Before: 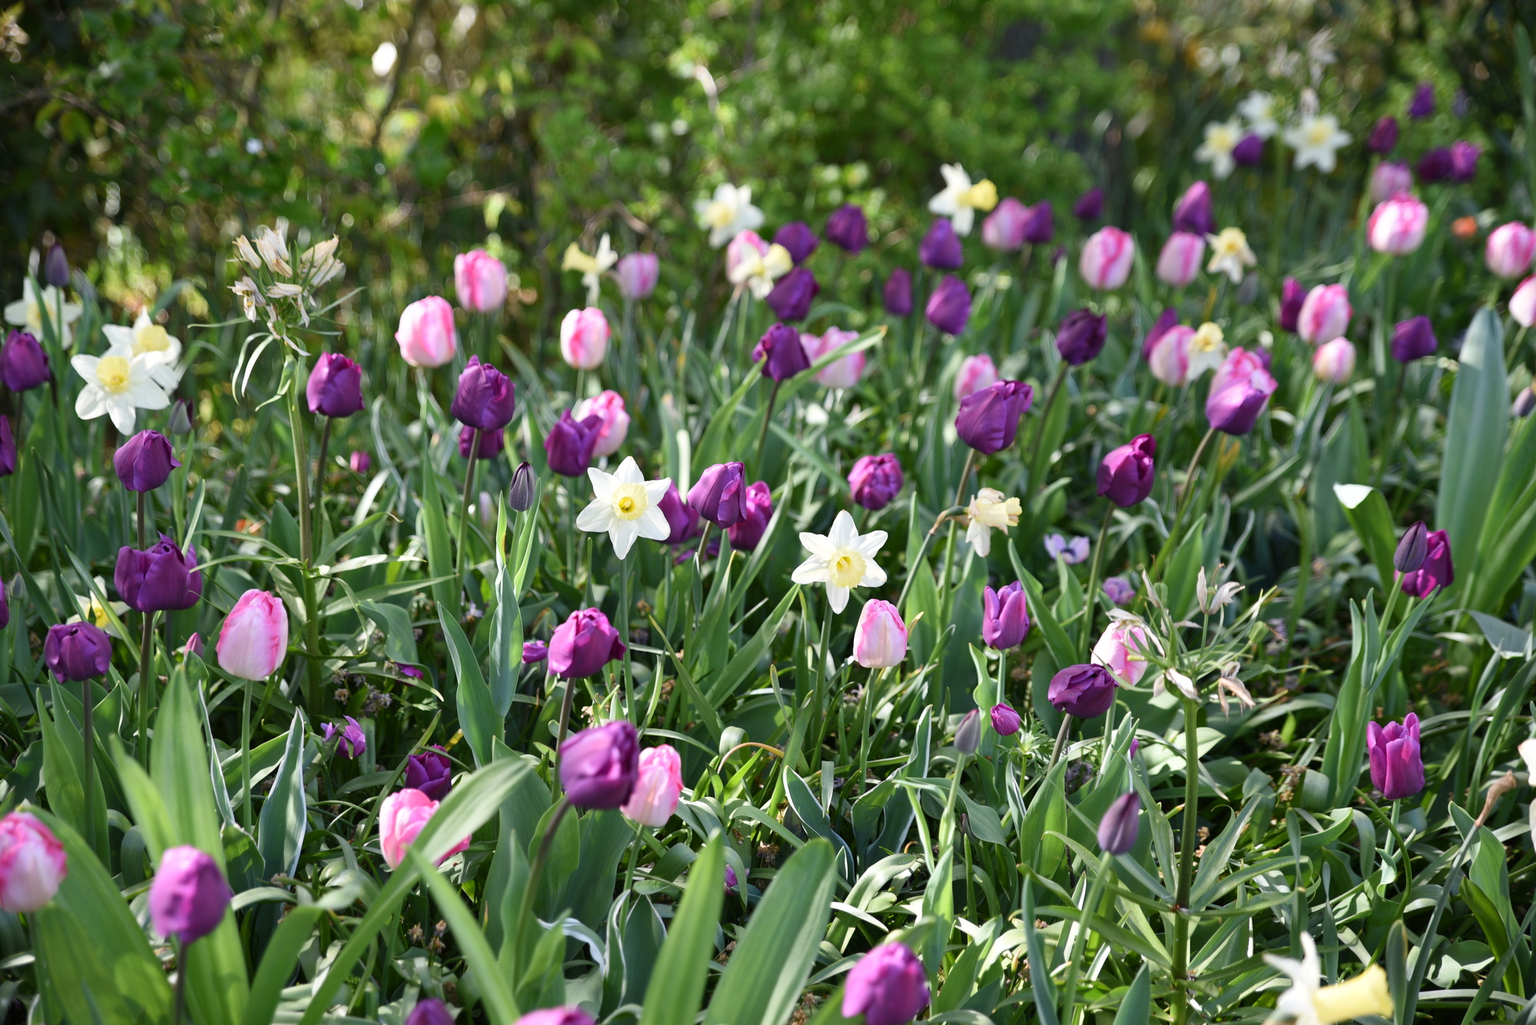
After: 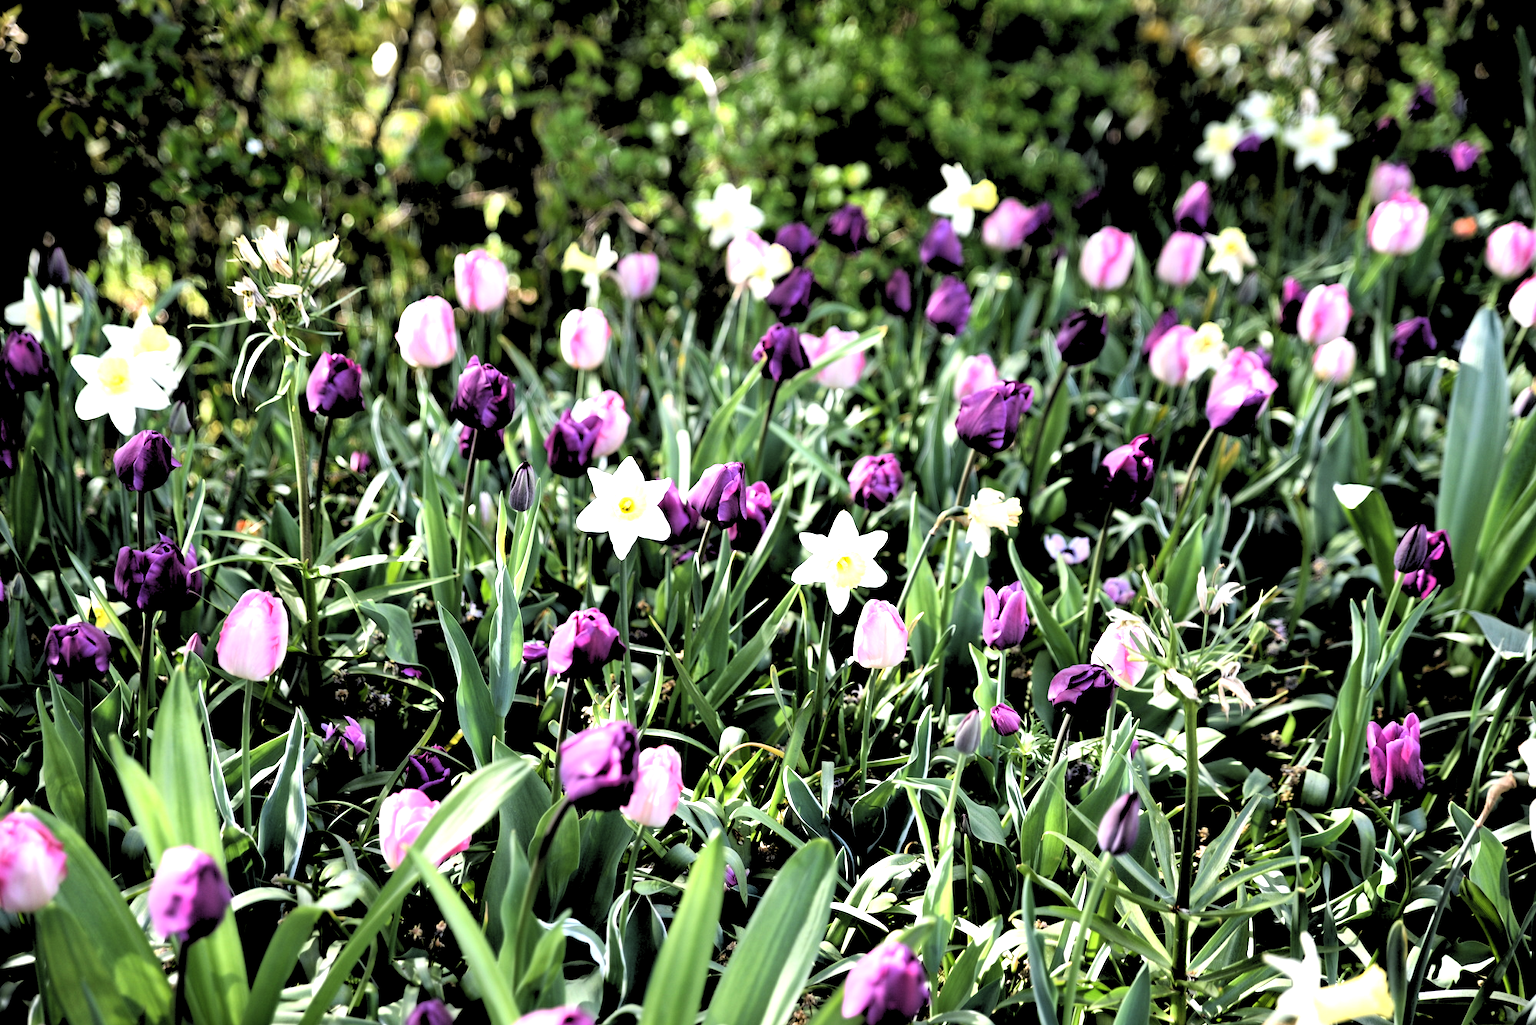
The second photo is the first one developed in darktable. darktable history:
tone equalizer: -8 EV -1.08 EV, -7 EV -1.01 EV, -6 EV -0.867 EV, -5 EV -0.578 EV, -3 EV 0.578 EV, -2 EV 0.867 EV, -1 EV 1.01 EV, +0 EV 1.08 EV, edges refinement/feathering 500, mask exposure compensation -1.57 EV, preserve details no
contrast brightness saturation: contrast 0.05, brightness 0.06, saturation 0.01
rgb levels: levels [[0.029, 0.461, 0.922], [0, 0.5, 1], [0, 0.5, 1]]
